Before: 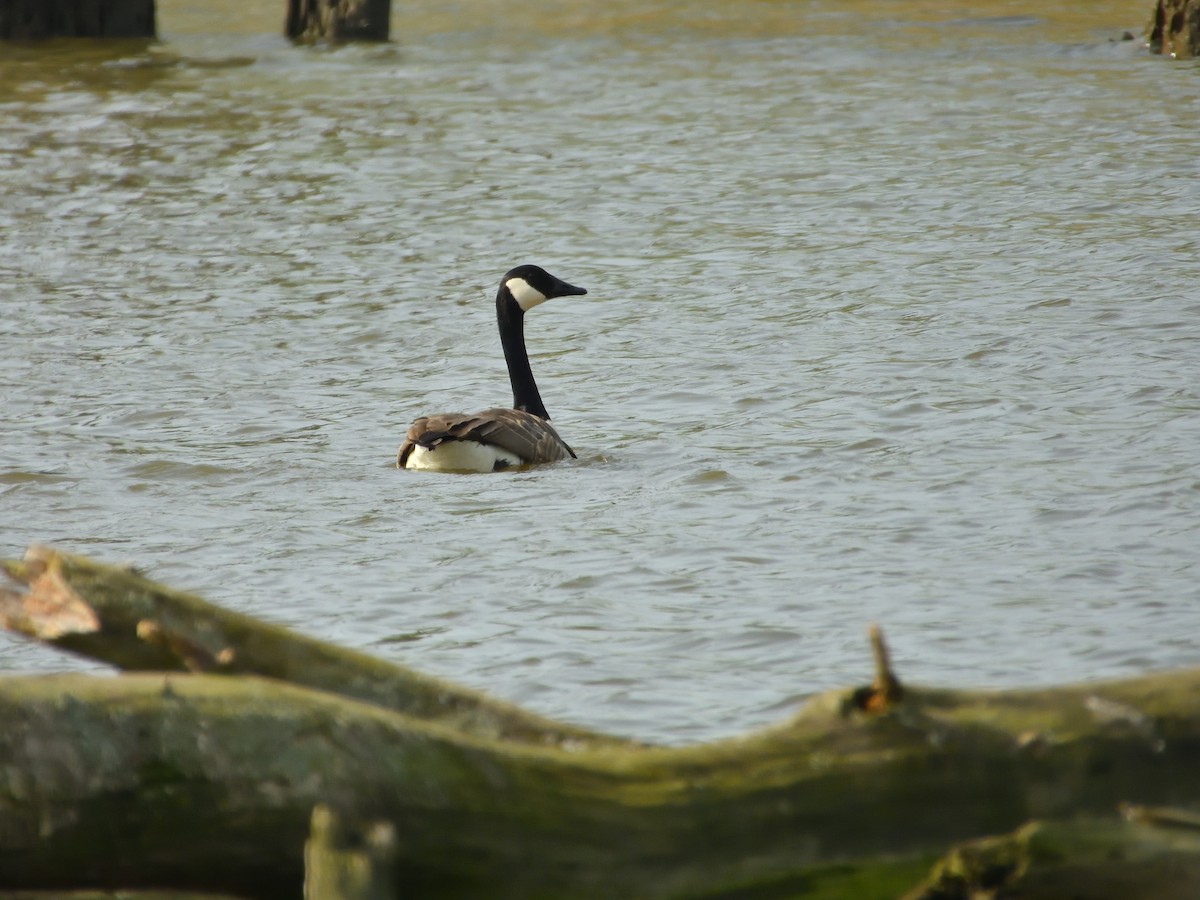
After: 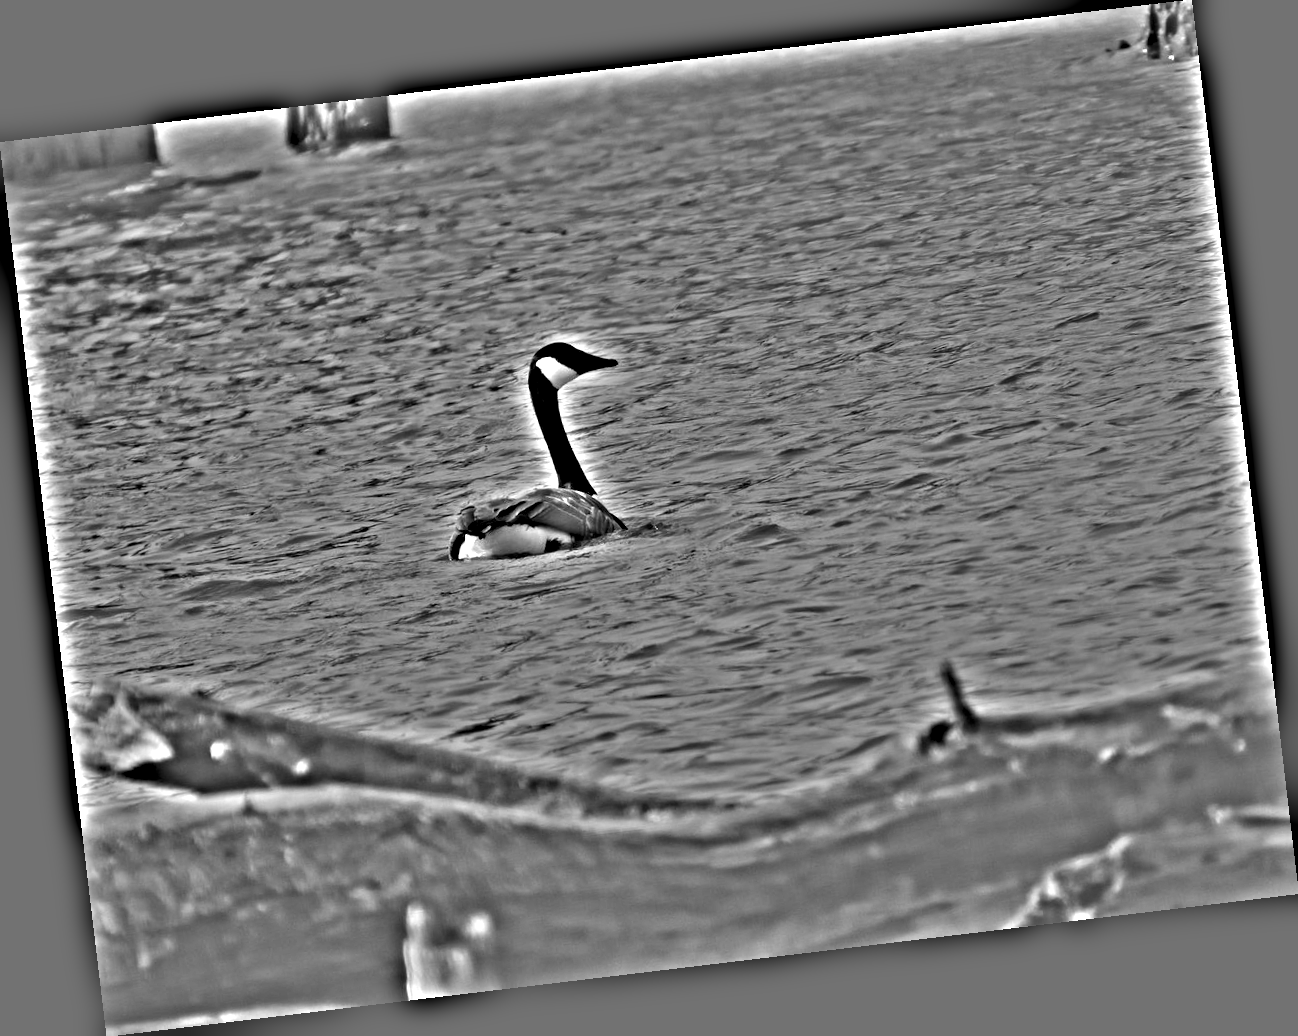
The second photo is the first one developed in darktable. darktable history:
white balance: red 1.004, blue 1.096
exposure: black level correction 0.001, exposure 0.5 EV, compensate exposure bias true, compensate highlight preservation false
rotate and perspective: rotation -6.83°, automatic cropping off
highpass: sharpness 49.79%, contrast boost 49.79%
